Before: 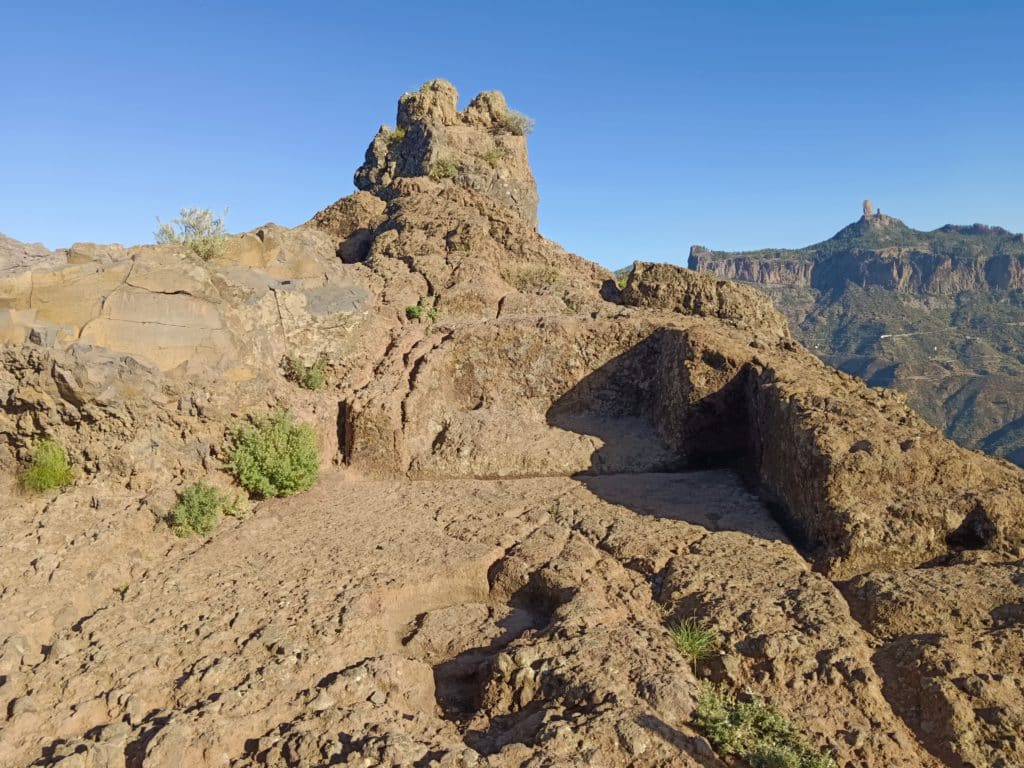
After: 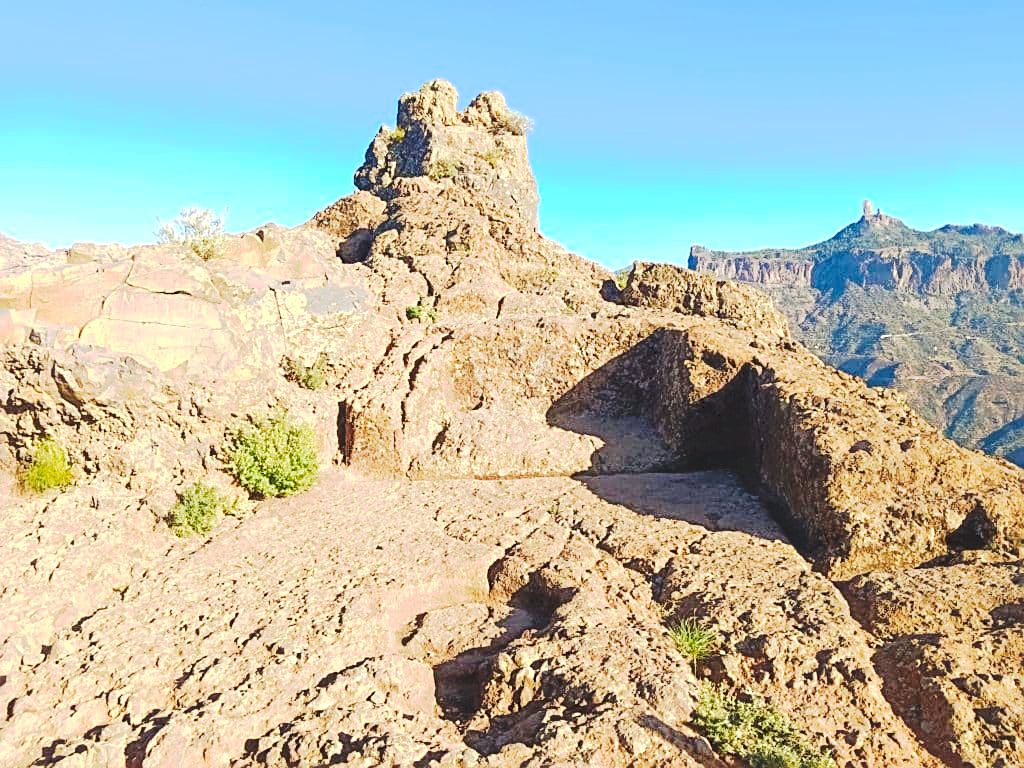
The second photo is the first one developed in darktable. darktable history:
sharpen: on, module defaults
tone curve: curves: ch0 [(0, 0) (0.003, 0.108) (0.011, 0.113) (0.025, 0.113) (0.044, 0.121) (0.069, 0.132) (0.1, 0.145) (0.136, 0.158) (0.177, 0.182) (0.224, 0.215) (0.277, 0.27) (0.335, 0.341) (0.399, 0.424) (0.468, 0.528) (0.543, 0.622) (0.623, 0.721) (0.709, 0.79) (0.801, 0.846) (0.898, 0.871) (1, 1)], preserve colors none
exposure: exposure 1 EV, compensate exposure bias true, compensate highlight preservation false
